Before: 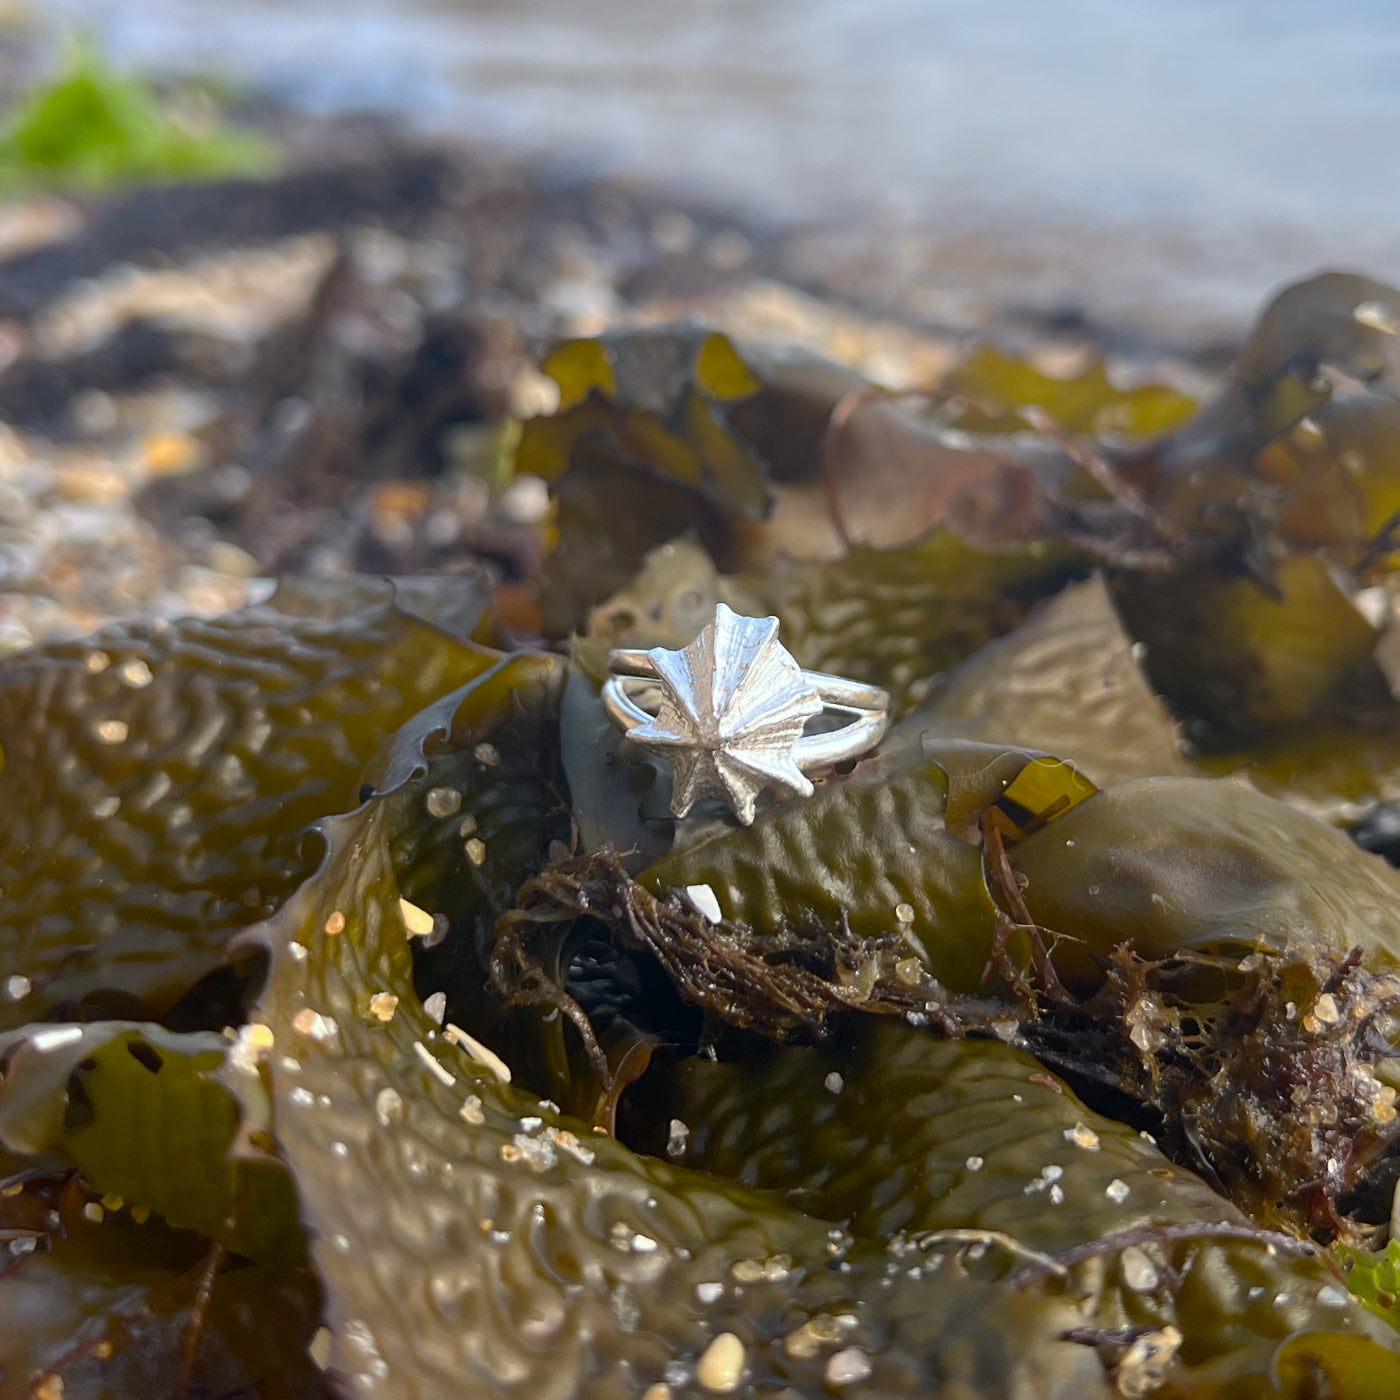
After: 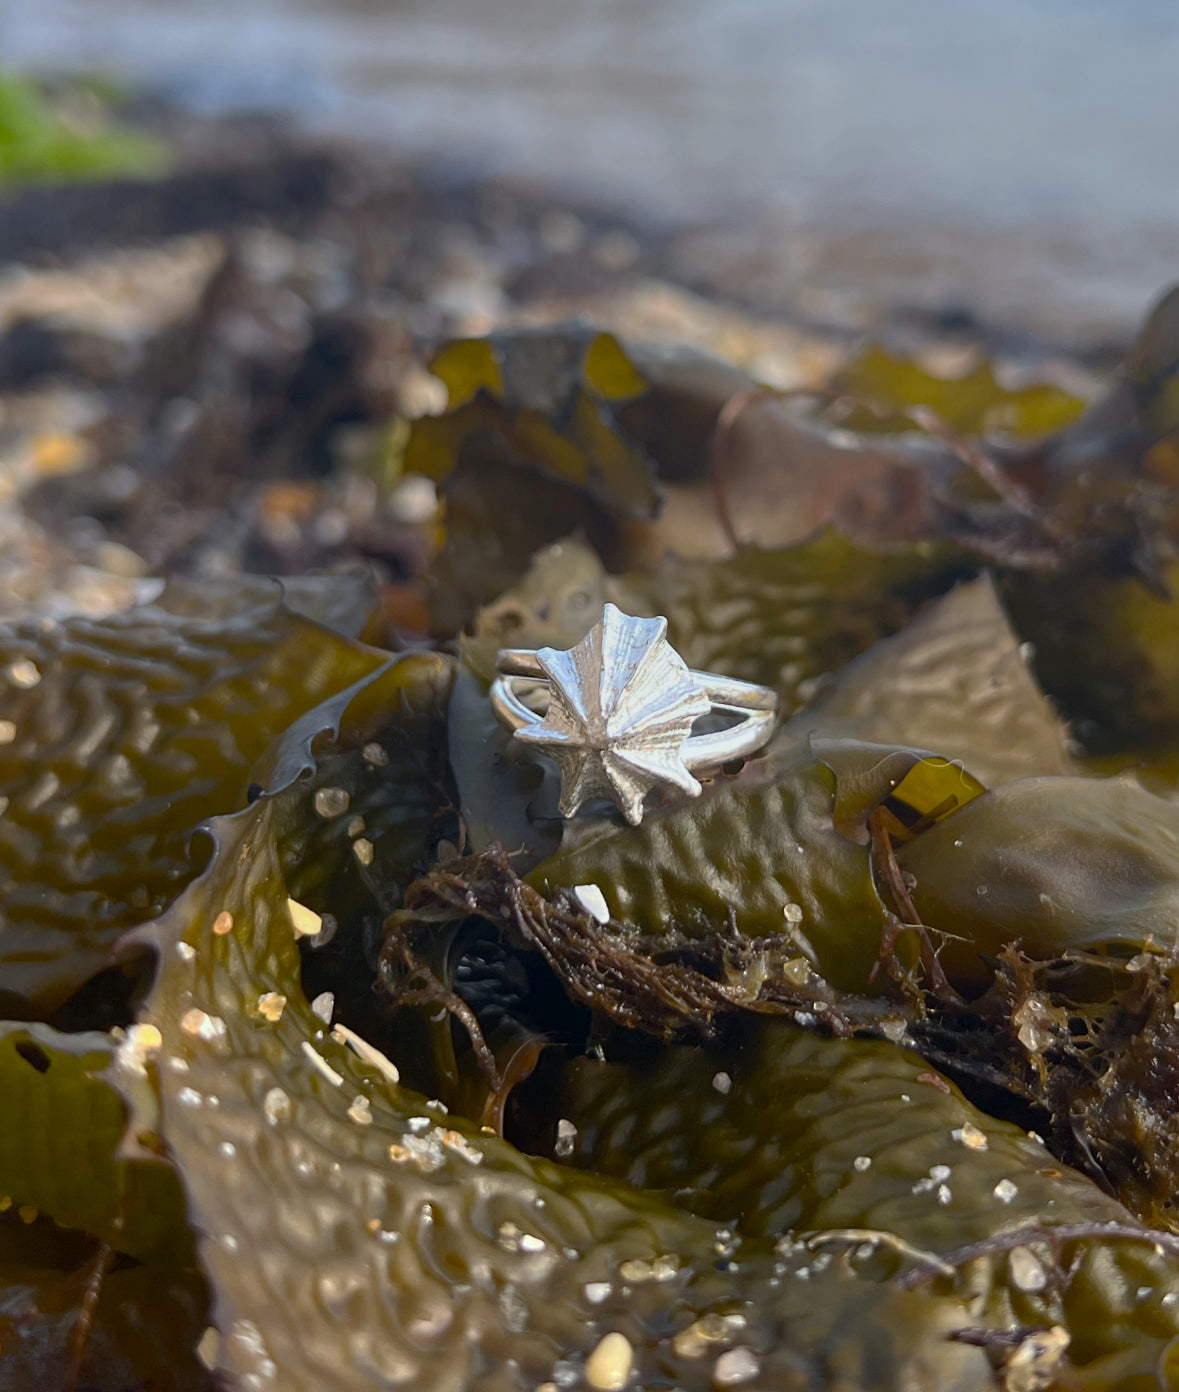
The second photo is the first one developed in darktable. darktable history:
graduated density: on, module defaults
crop: left 8.026%, right 7.374%
